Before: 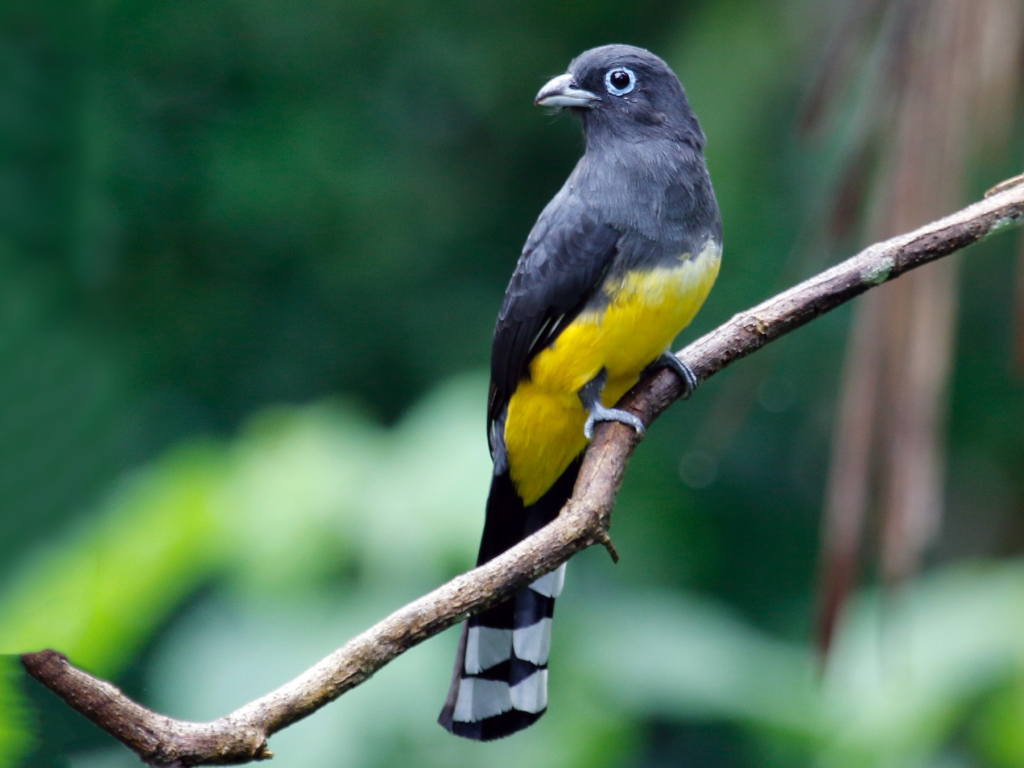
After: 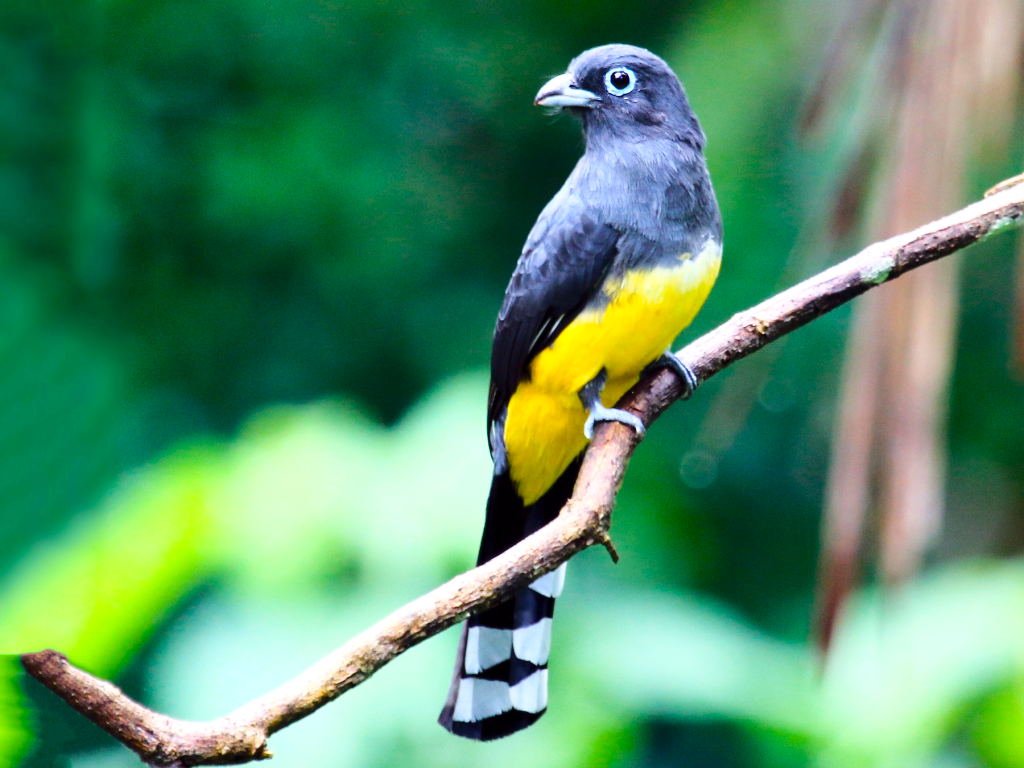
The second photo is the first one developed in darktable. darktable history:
base curve: curves: ch0 [(0, 0) (0.028, 0.03) (0.121, 0.232) (0.46, 0.748) (0.859, 0.968) (1, 1)]
color balance rgb: perceptual saturation grading › global saturation 25.46%, perceptual saturation grading › highlights -28.532%, perceptual saturation grading › shadows 33.83%, perceptual brilliance grading › global brilliance 11.924%, global vibrance 9.913%
